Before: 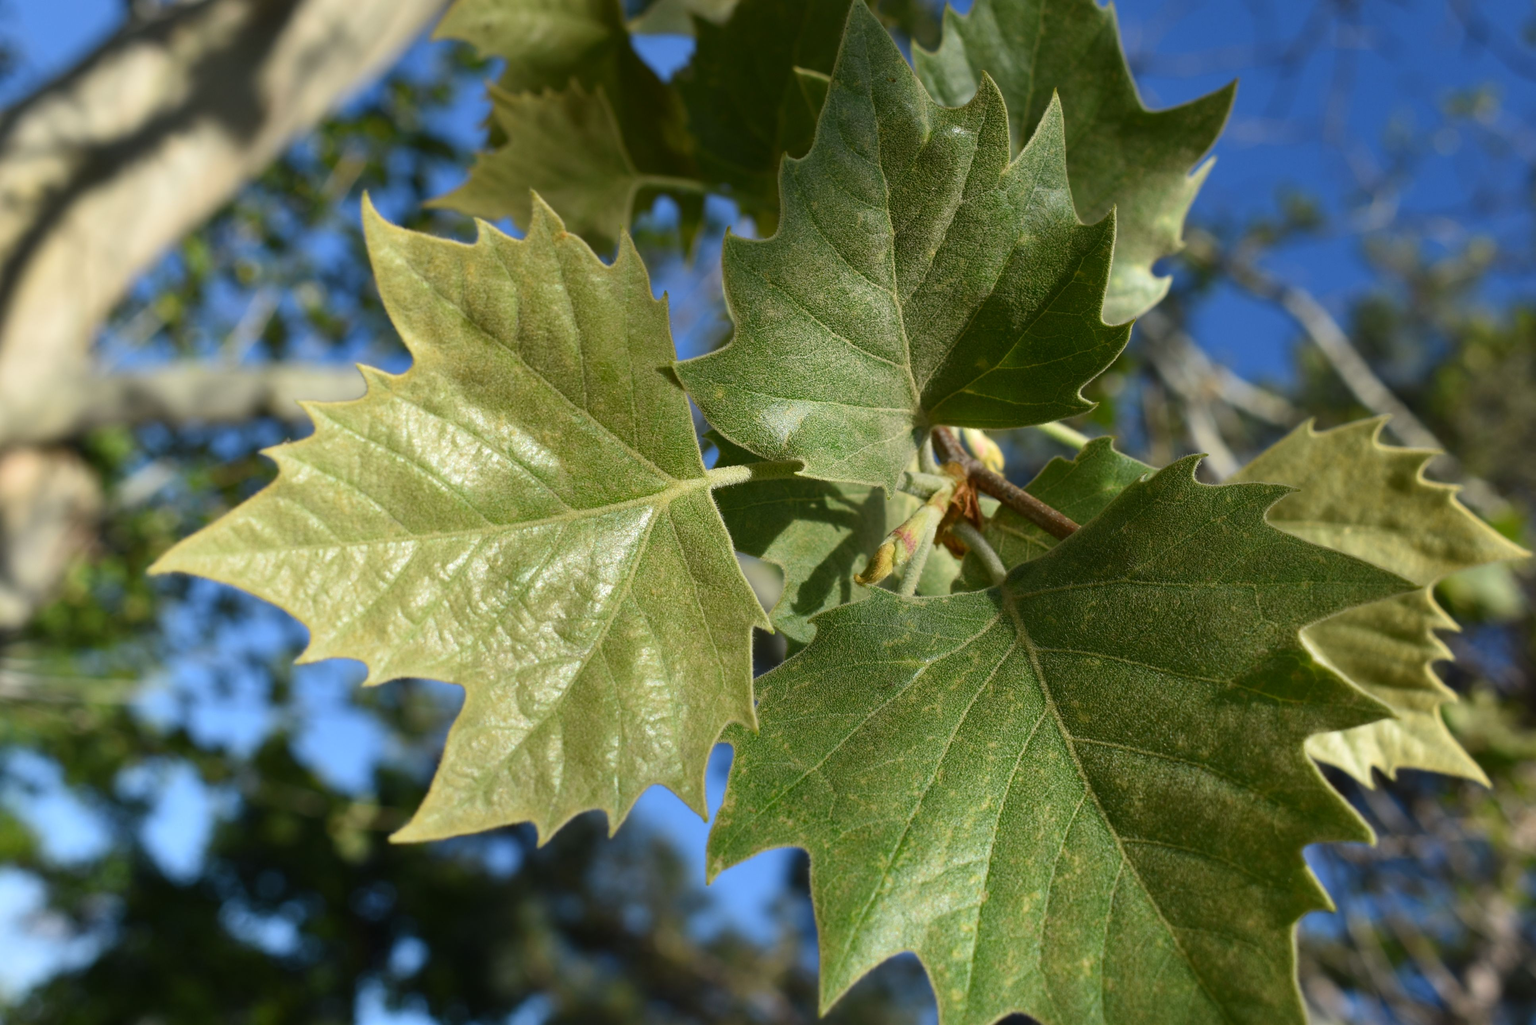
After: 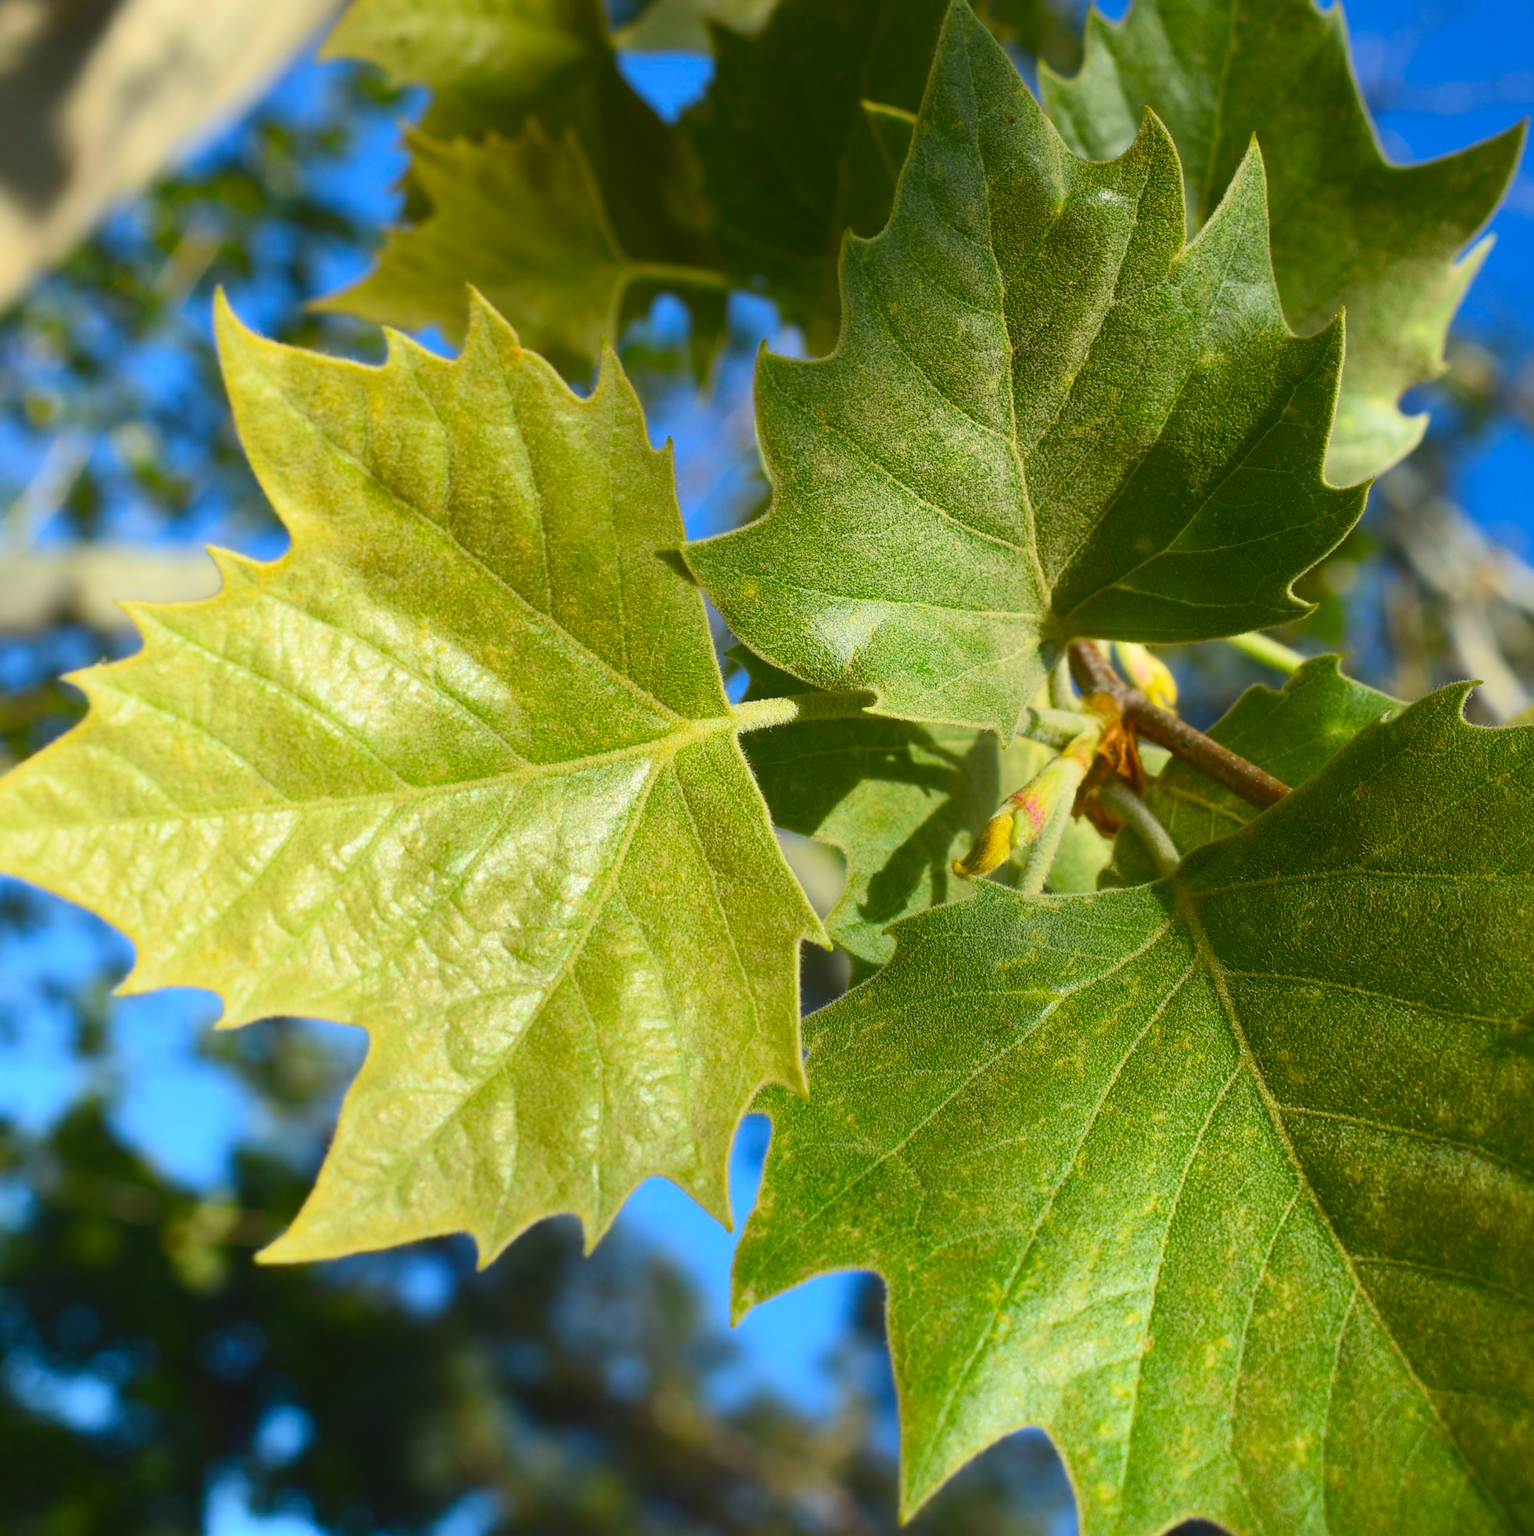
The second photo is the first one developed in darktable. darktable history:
color balance rgb: perceptual saturation grading › global saturation 20%, global vibrance 20%
crop and rotate: left 14.292%, right 19.041%
contrast brightness saturation: contrast 0.2, brightness 0.16, saturation 0.22
contrast equalizer: octaves 7, y [[0.6 ×6], [0.55 ×6], [0 ×6], [0 ×6], [0 ×6]], mix -0.36
